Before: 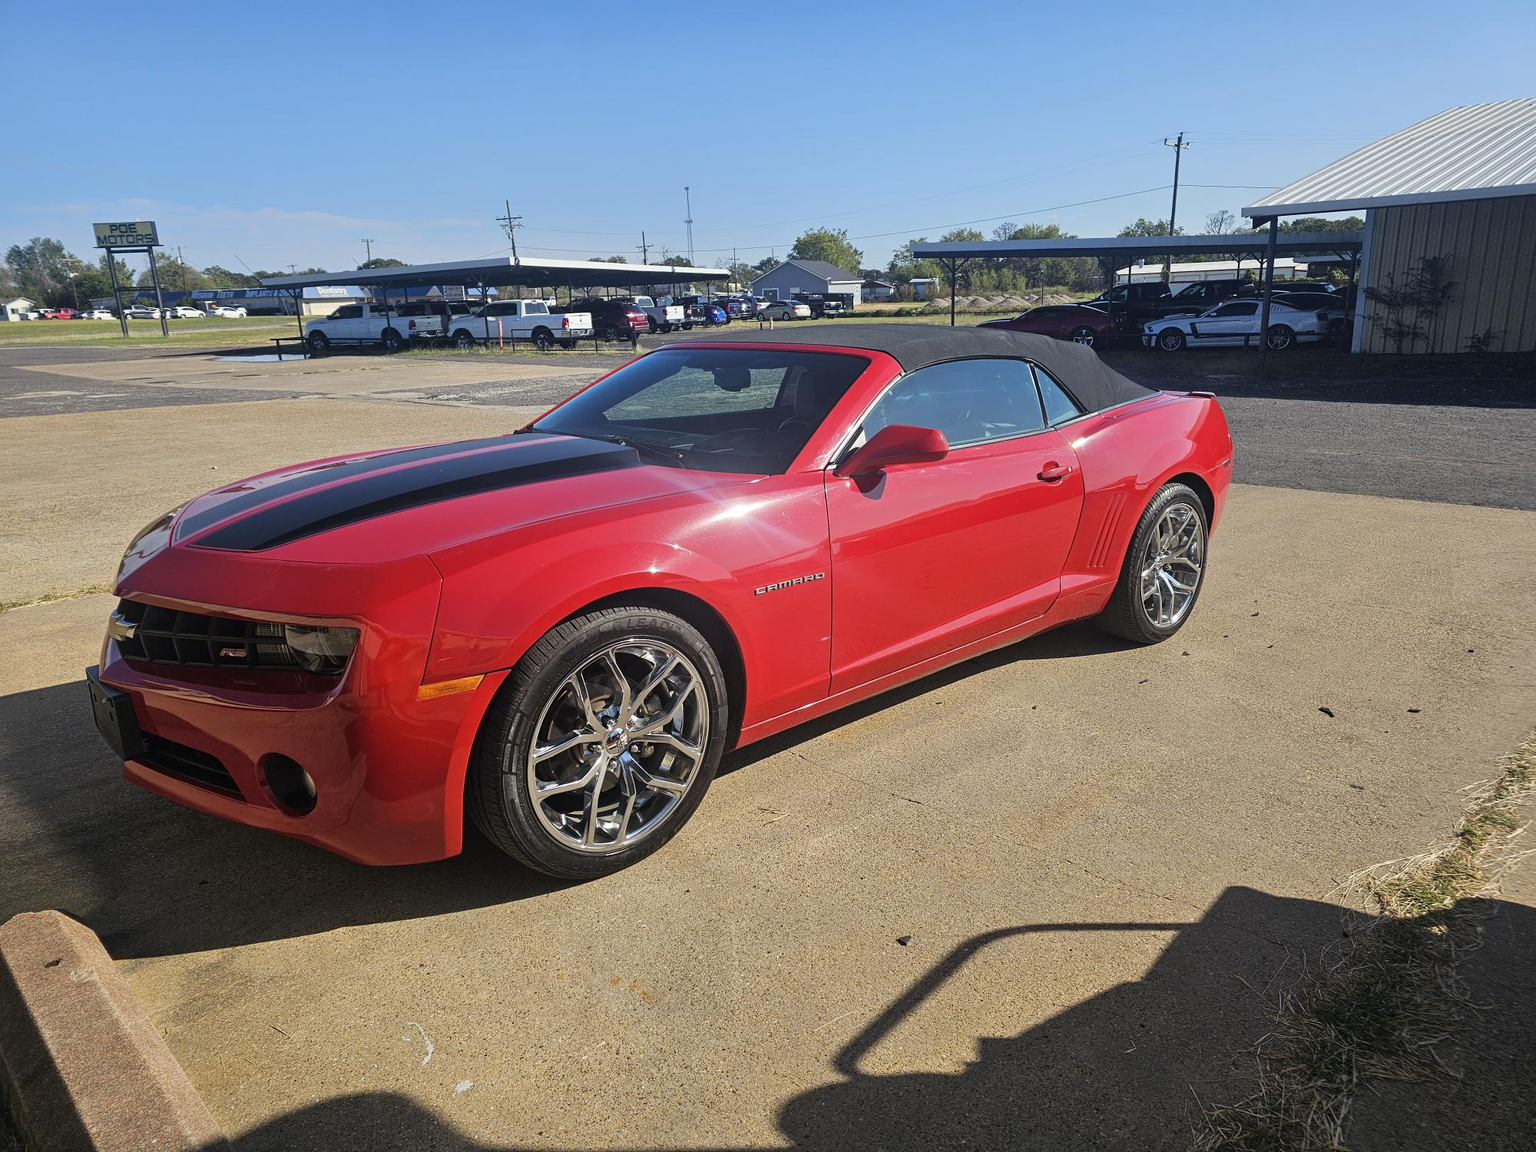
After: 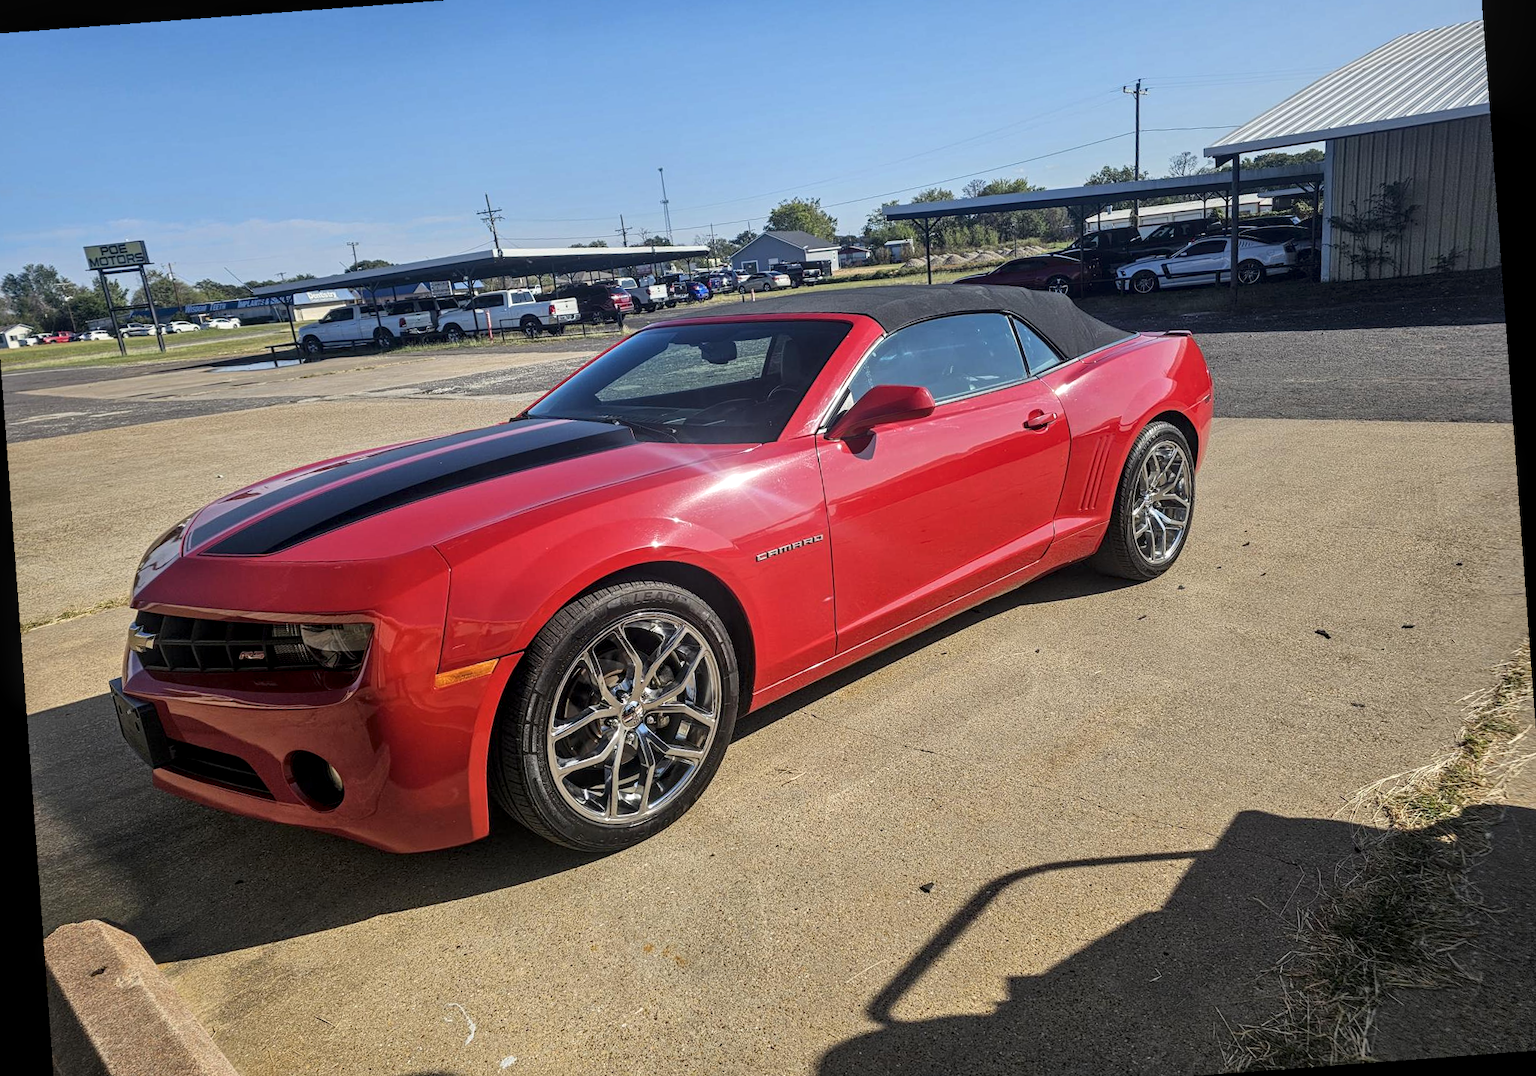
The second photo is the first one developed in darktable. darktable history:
local contrast: highlights 61%, detail 143%, midtone range 0.428
rotate and perspective: rotation -4.25°, automatic cropping off
crop: left 1.507%, top 6.147%, right 1.379%, bottom 6.637%
